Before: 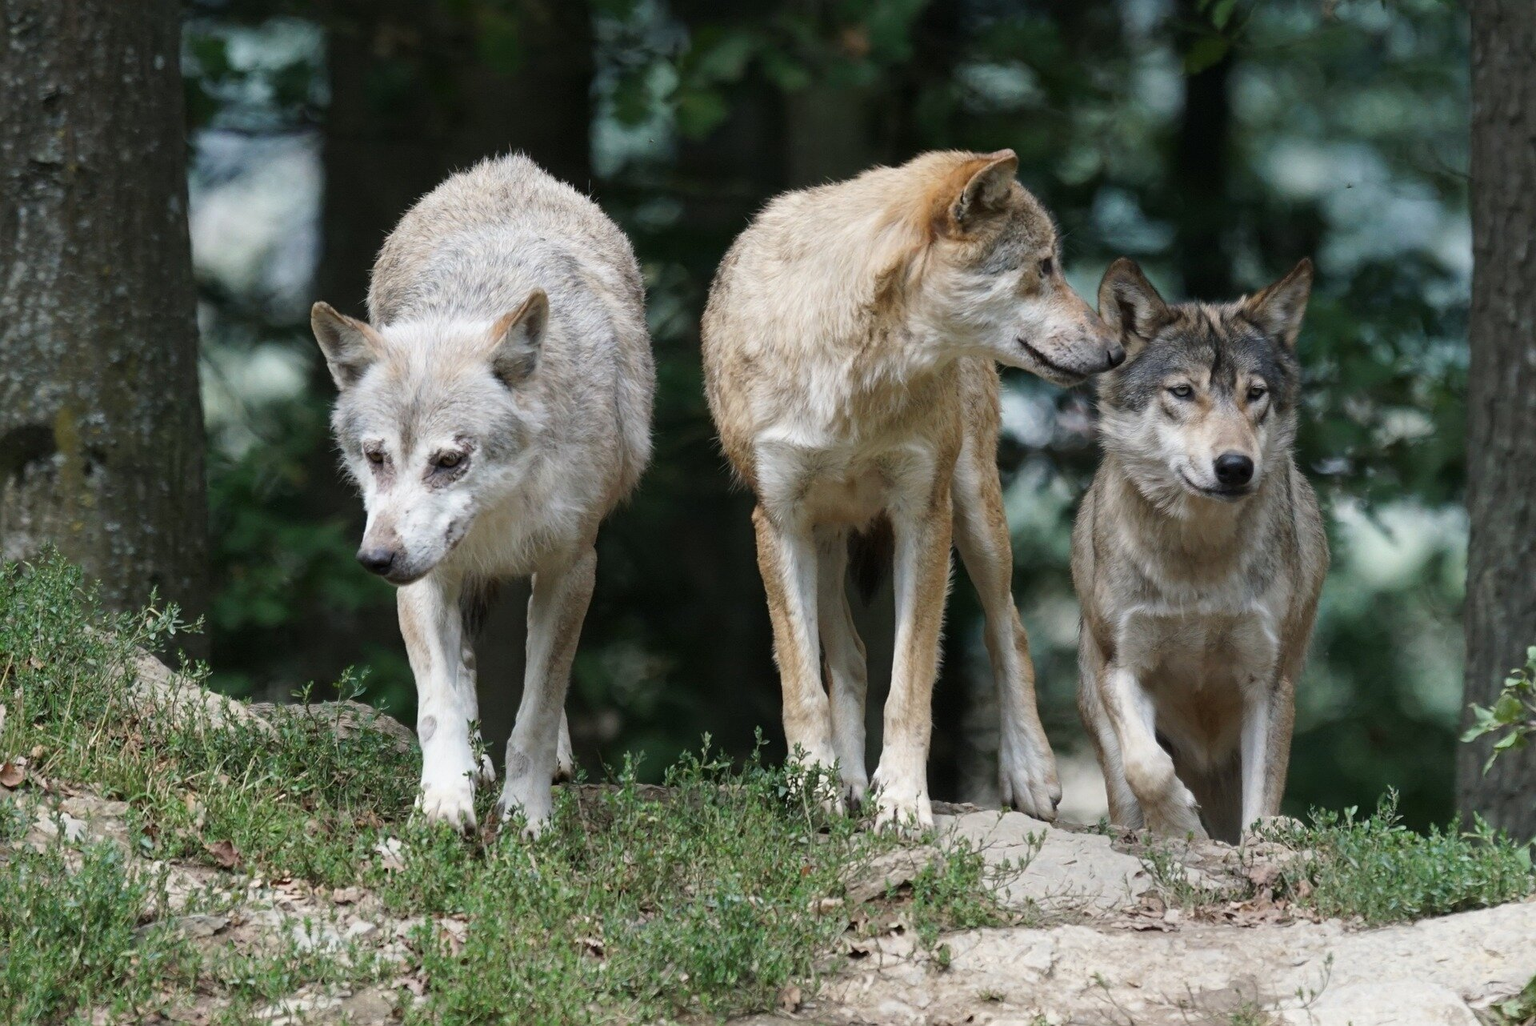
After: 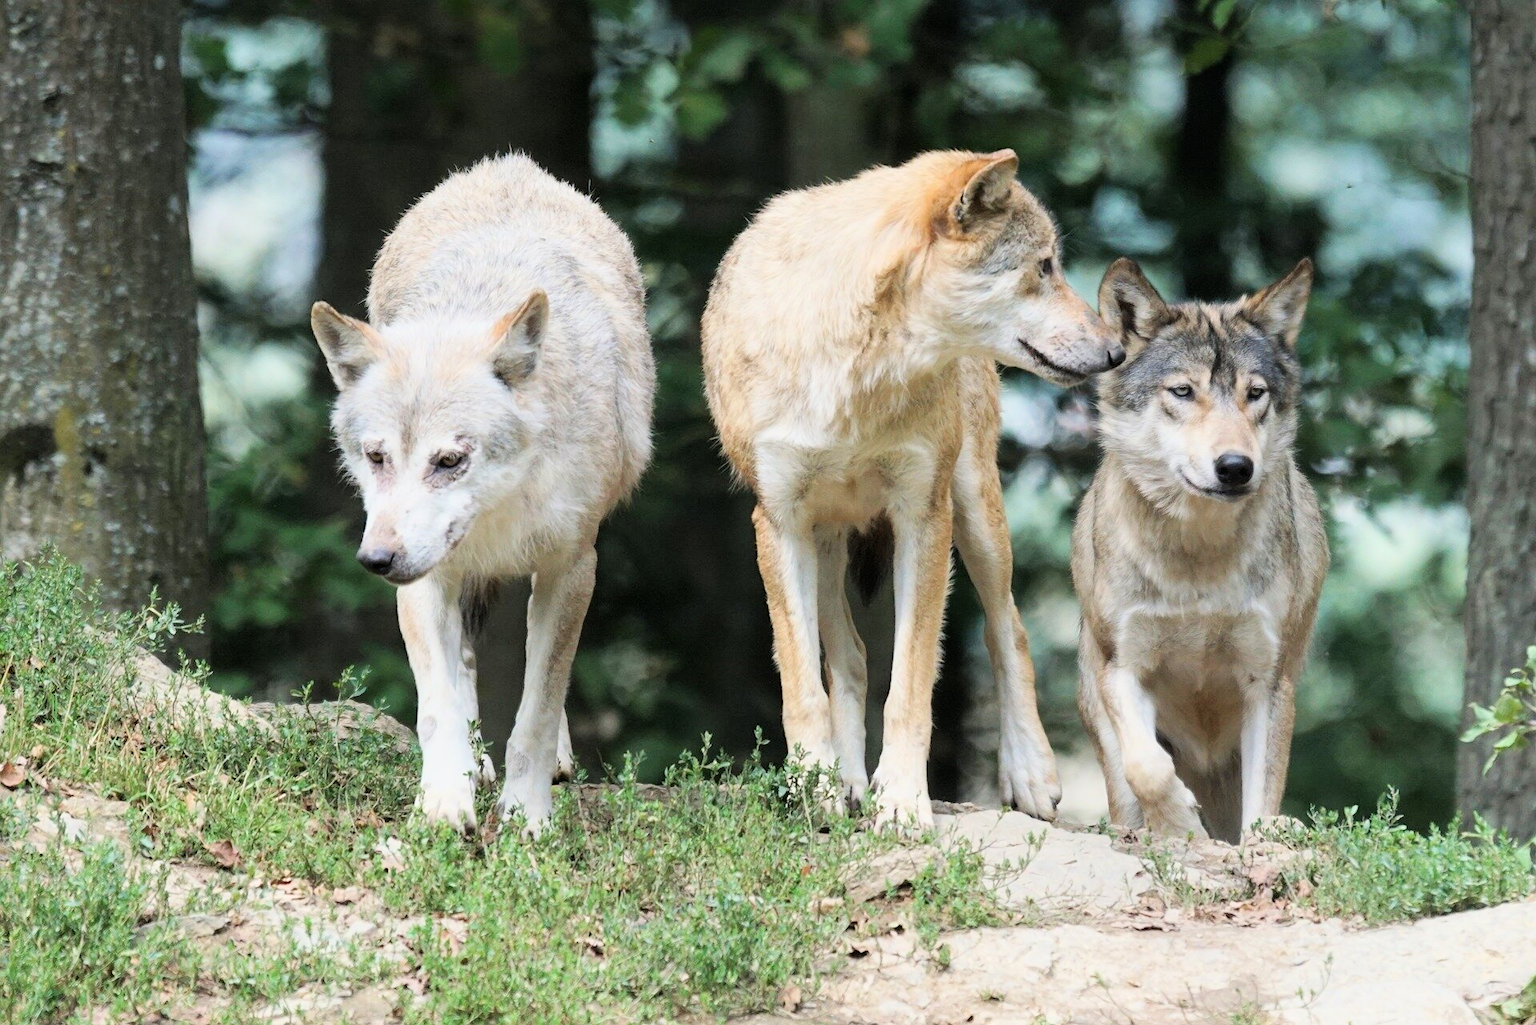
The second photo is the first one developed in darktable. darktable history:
exposure: black level correction 0, exposure 1.379 EV, compensate exposure bias true, compensate highlight preservation false
filmic rgb: black relative exposure -7.65 EV, white relative exposure 4.56 EV, hardness 3.61, color science v6 (2022)
